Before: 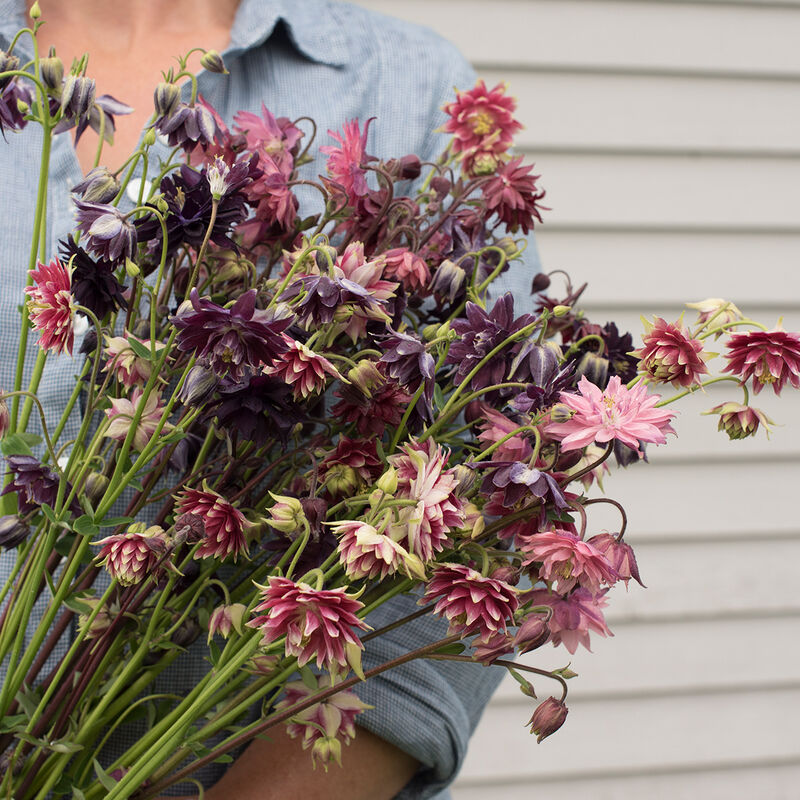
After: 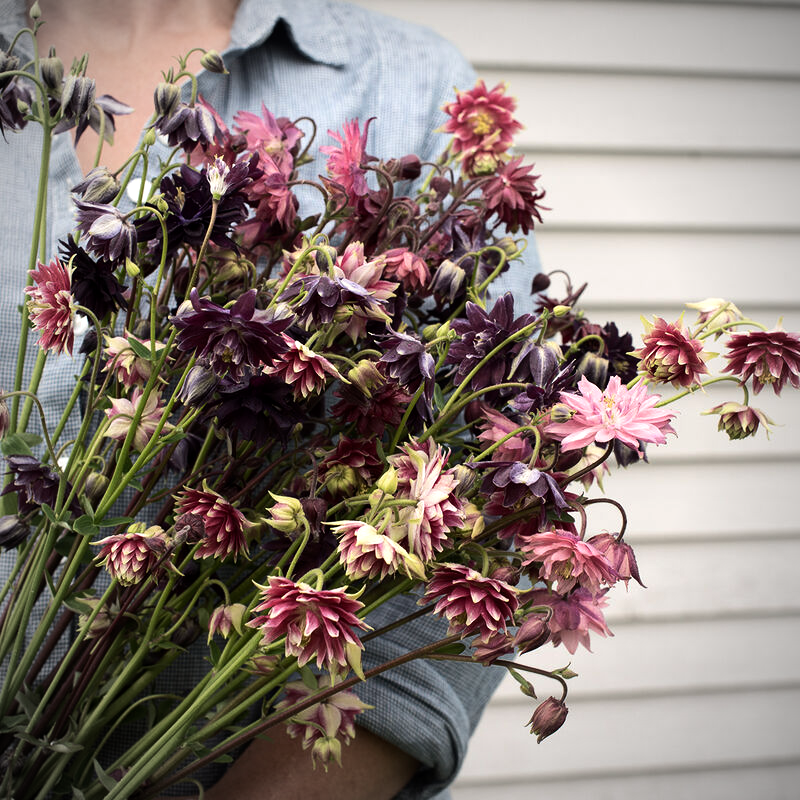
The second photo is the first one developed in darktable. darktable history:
exposure: black level correction 0.001, exposure -0.2 EV, compensate highlight preservation false
tone equalizer: -8 EV -0.75 EV, -7 EV -0.7 EV, -6 EV -0.6 EV, -5 EV -0.4 EV, -3 EV 0.4 EV, -2 EV 0.6 EV, -1 EV 0.7 EV, +0 EV 0.75 EV, edges refinement/feathering 500, mask exposure compensation -1.57 EV, preserve details no
vignetting: fall-off start 74.49%, fall-off radius 65.9%, brightness -0.628, saturation -0.68
